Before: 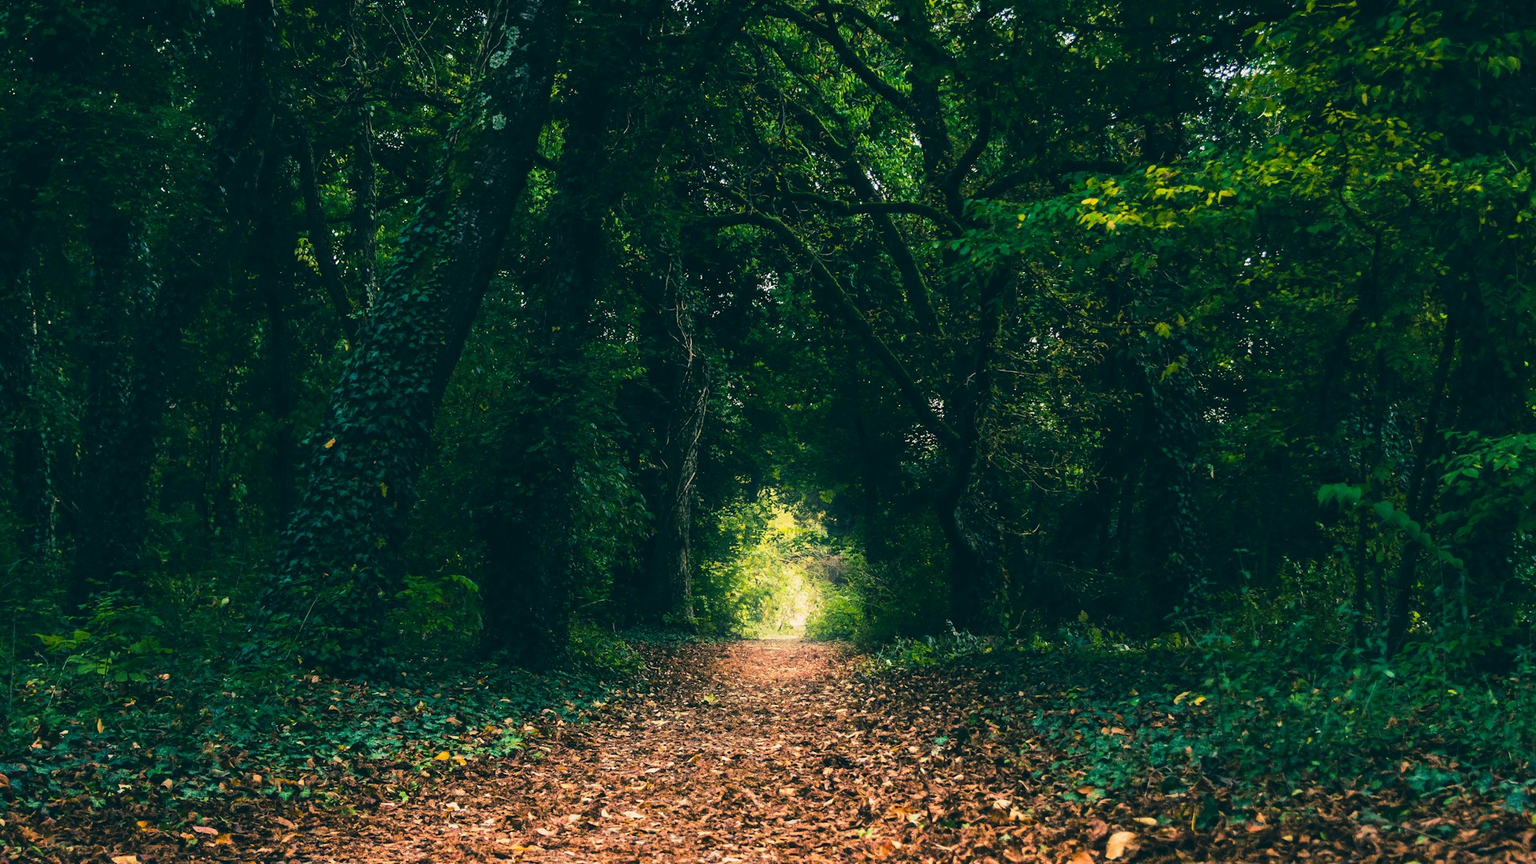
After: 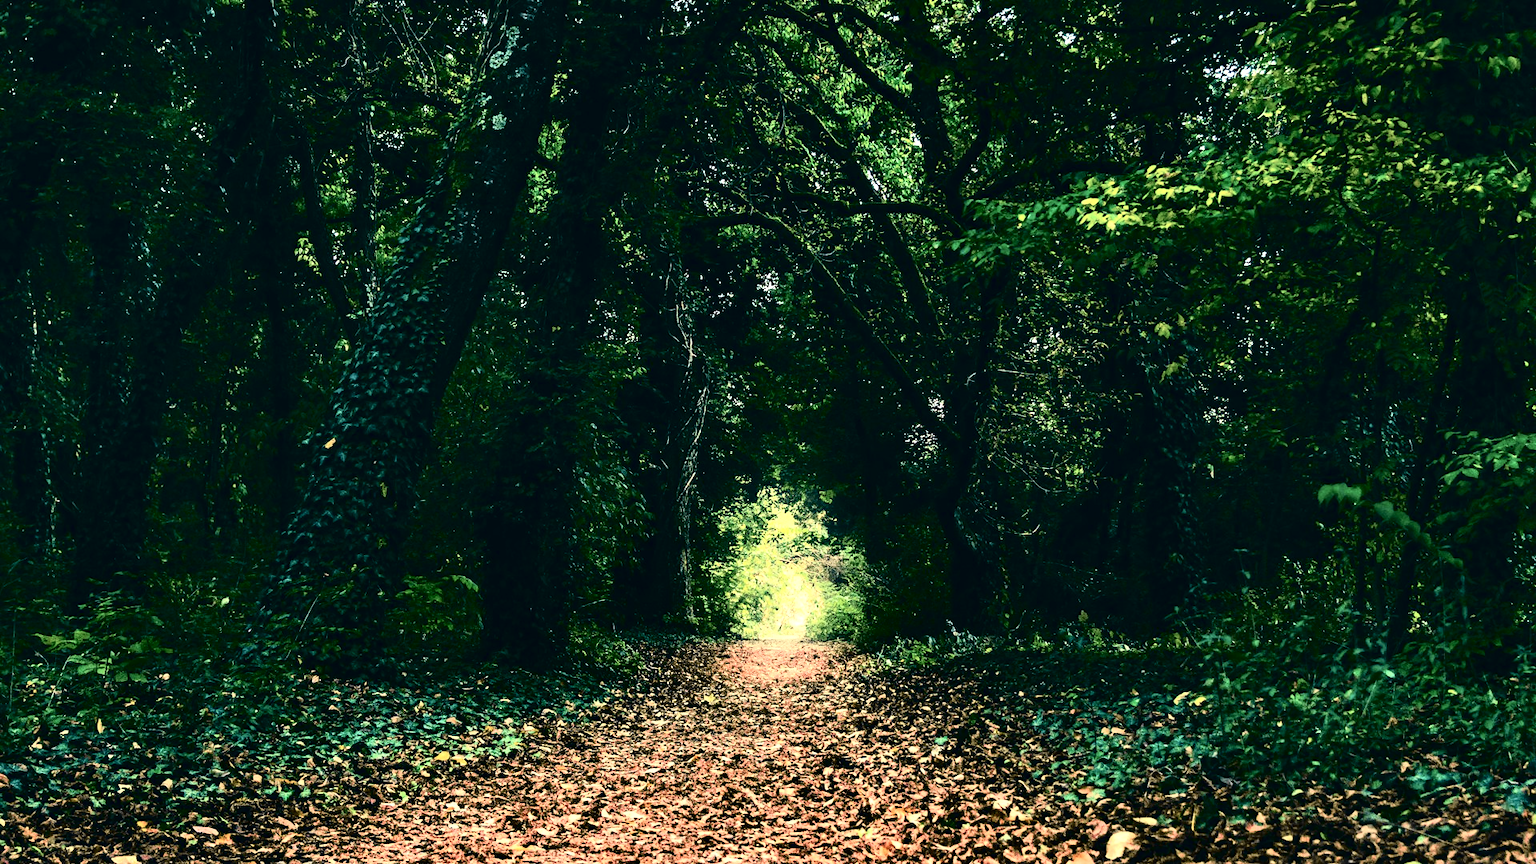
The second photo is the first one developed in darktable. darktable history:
contrast equalizer: y [[0.601, 0.6, 0.598, 0.598, 0.6, 0.601], [0.5 ×6], [0.5 ×6], [0 ×6], [0 ×6]]
contrast brightness saturation: contrast 0.11, saturation -0.17
white balance: red 1, blue 1
tone curve: curves: ch0 [(0, 0.011) (0.053, 0.026) (0.174, 0.115) (0.398, 0.444) (0.673, 0.775) (0.829, 0.906) (0.991, 0.981)]; ch1 [(0, 0) (0.276, 0.206) (0.409, 0.383) (0.473, 0.458) (0.492, 0.499) (0.521, 0.502) (0.546, 0.543) (0.585, 0.617) (0.659, 0.686) (0.78, 0.8) (1, 1)]; ch2 [(0, 0) (0.438, 0.449) (0.473, 0.469) (0.503, 0.5) (0.523, 0.538) (0.562, 0.598) (0.612, 0.635) (0.695, 0.713) (1, 1)], color space Lab, independent channels, preserve colors none
